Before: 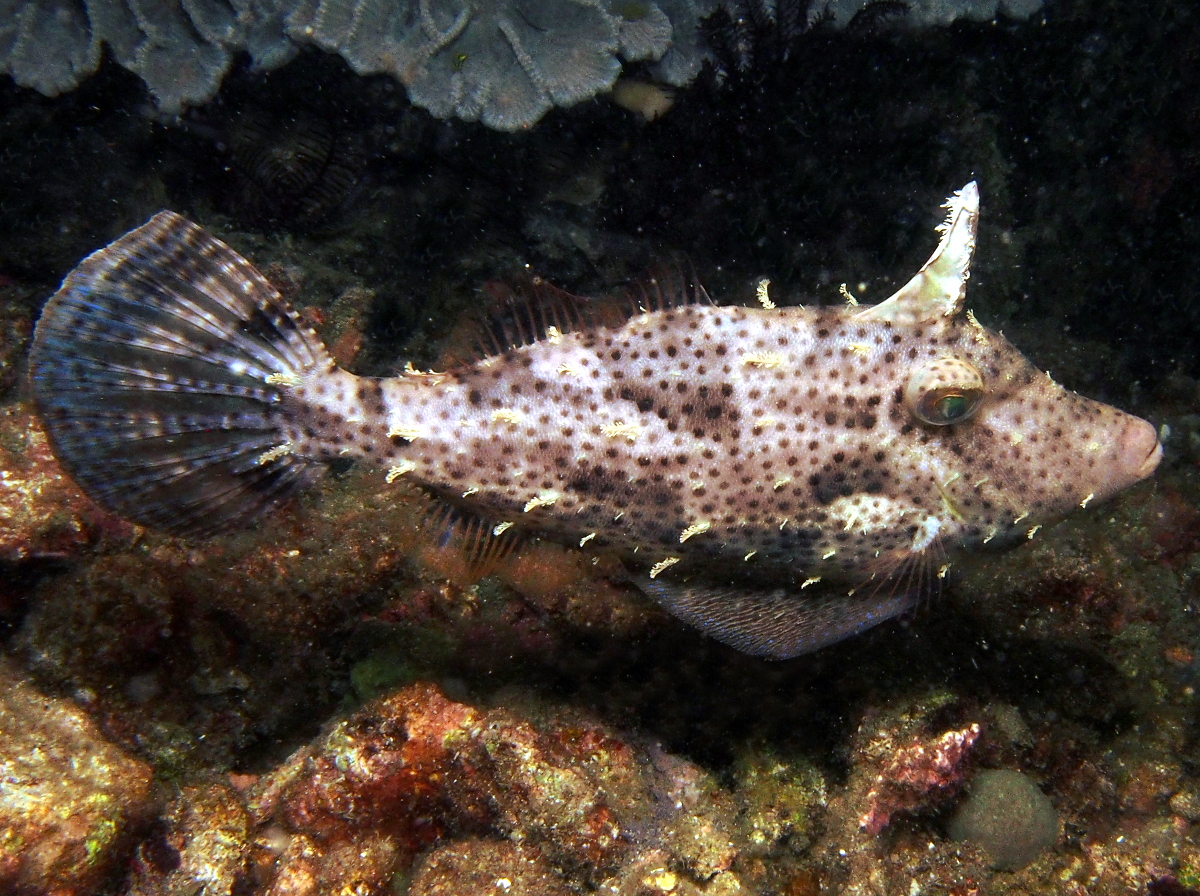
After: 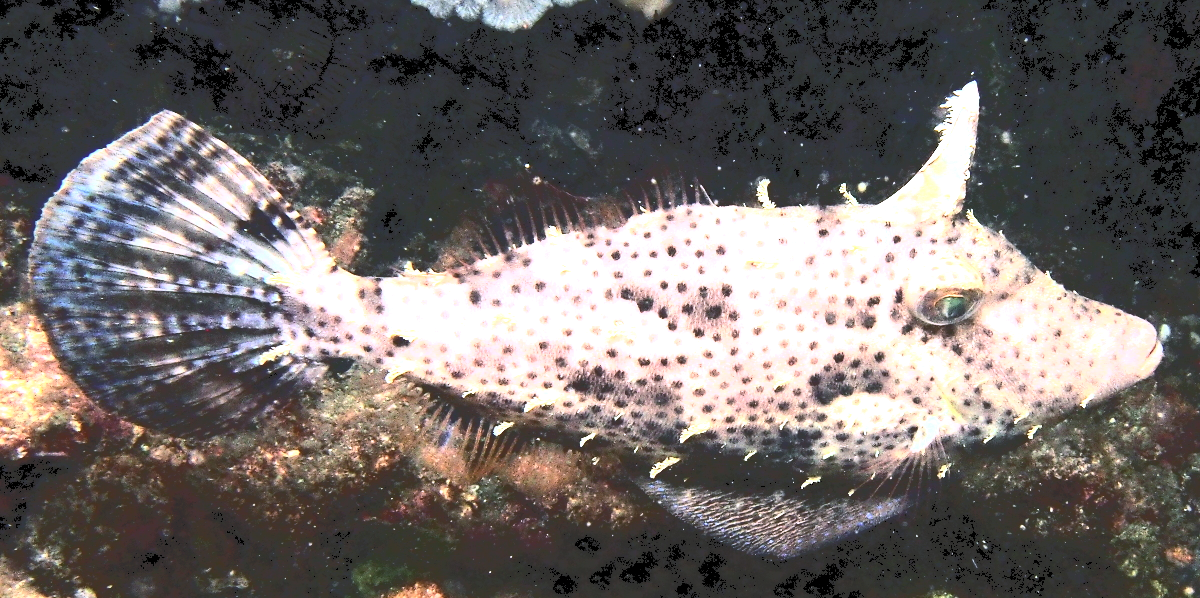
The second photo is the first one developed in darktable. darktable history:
tone curve: curves: ch0 [(0, 0) (0.003, 0.279) (0.011, 0.287) (0.025, 0.295) (0.044, 0.304) (0.069, 0.316) (0.1, 0.319) (0.136, 0.316) (0.177, 0.32) (0.224, 0.359) (0.277, 0.421) (0.335, 0.511) (0.399, 0.639) (0.468, 0.734) (0.543, 0.827) (0.623, 0.89) (0.709, 0.944) (0.801, 0.965) (0.898, 0.968) (1, 1)], color space Lab, independent channels, preserve colors none
exposure: black level correction 0.001, exposure 1 EV, compensate highlight preservation false
crop: top 11.184%, bottom 22.02%
levels: levels [0.029, 0.545, 0.971]
color calibration: illuminant as shot in camera, x 0.358, y 0.373, temperature 4628.91 K, gamut compression 1.69
